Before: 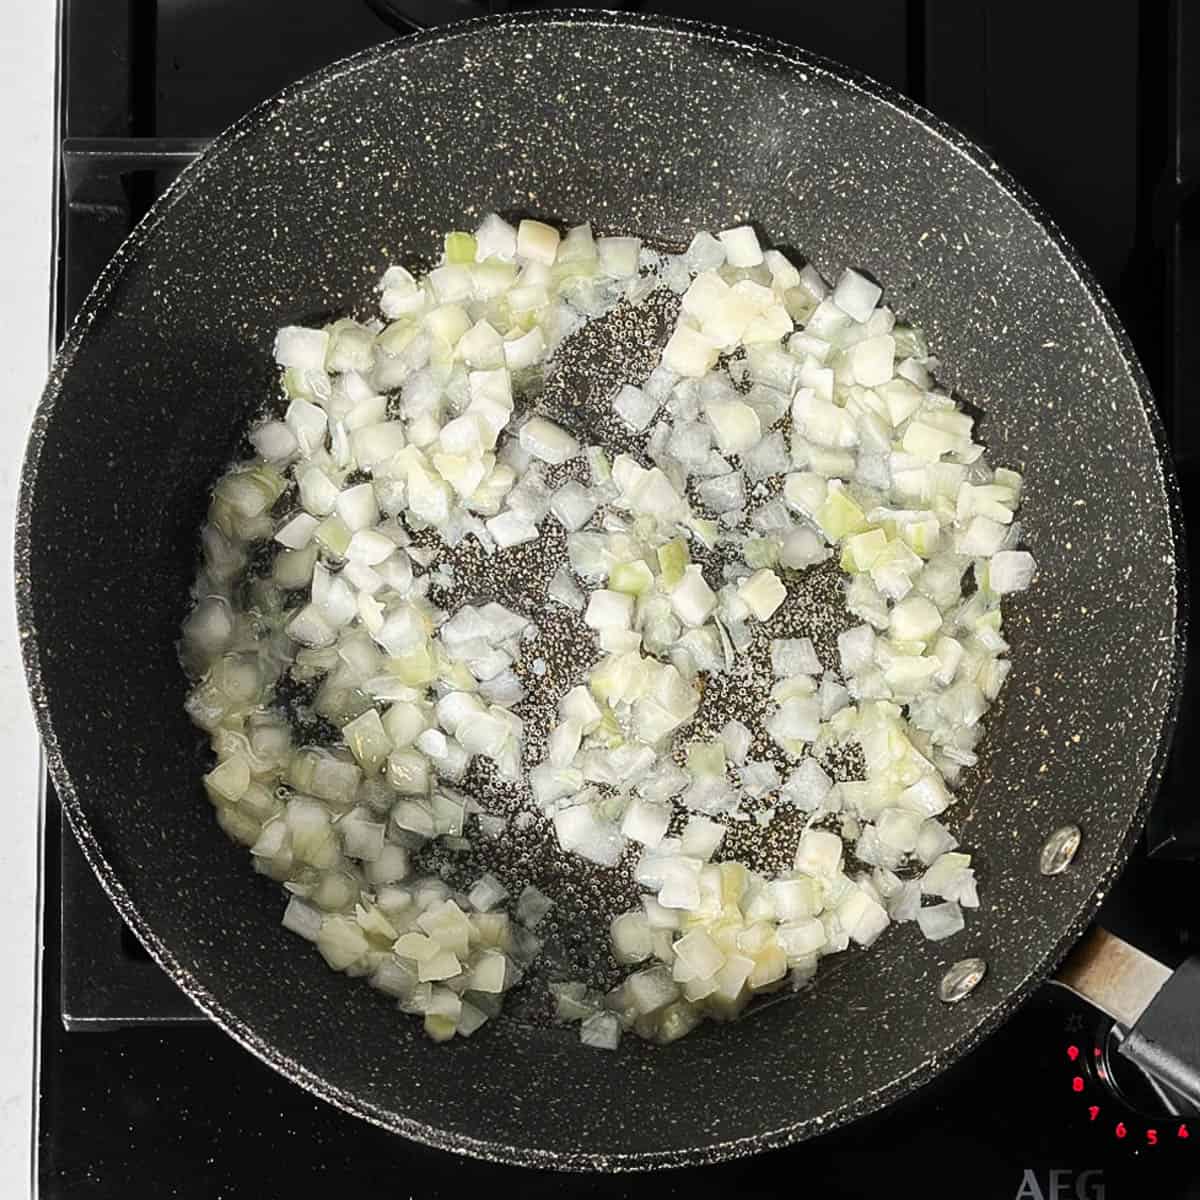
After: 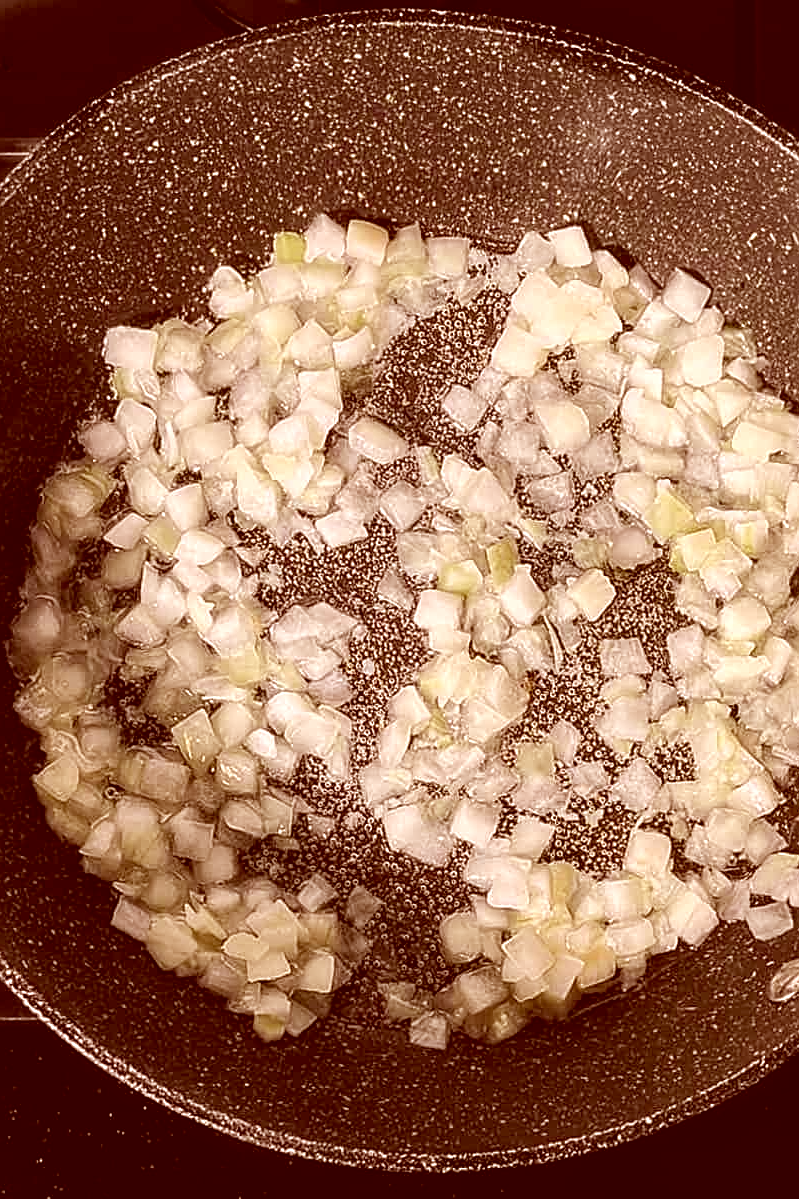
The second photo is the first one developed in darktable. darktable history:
sharpen: on, module defaults
color correction: highlights a* 9.03, highlights b* 8.71, shadows a* 40, shadows b* 40, saturation 0.8
local contrast: detail 130%
crop and rotate: left 14.292%, right 19.041%
